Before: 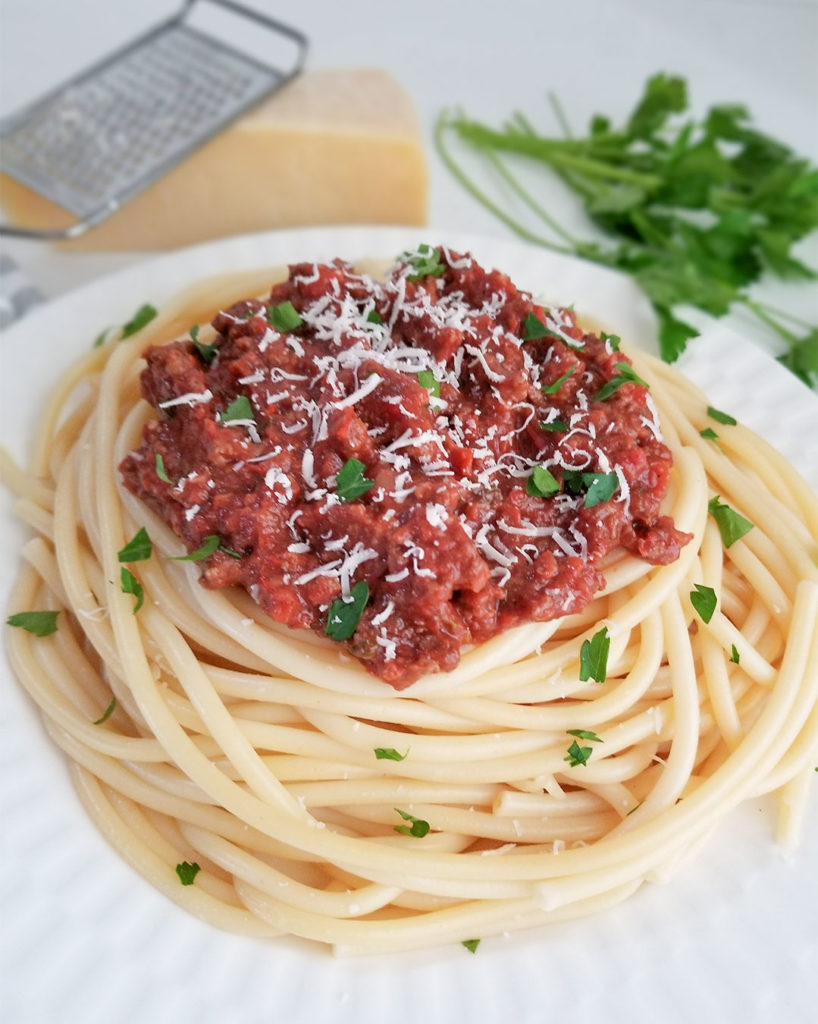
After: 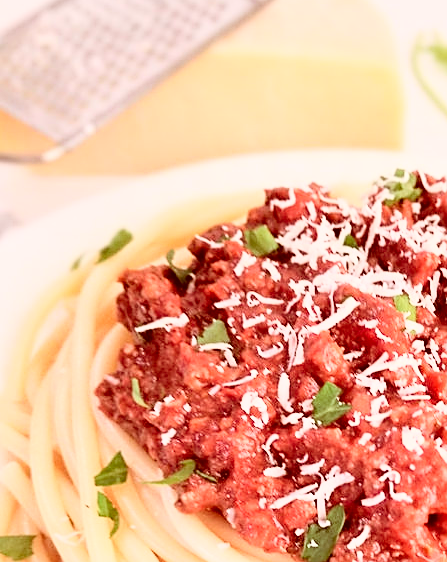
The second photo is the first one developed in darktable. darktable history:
color correction: highlights a* 9.03, highlights b* 8.71, shadows a* 40, shadows b* 40, saturation 0.8
crop and rotate: left 3.047%, top 7.509%, right 42.236%, bottom 37.598%
base curve: curves: ch0 [(0, 0) (0.018, 0.026) (0.143, 0.37) (0.33, 0.731) (0.458, 0.853) (0.735, 0.965) (0.905, 0.986) (1, 1)]
sharpen: on, module defaults
